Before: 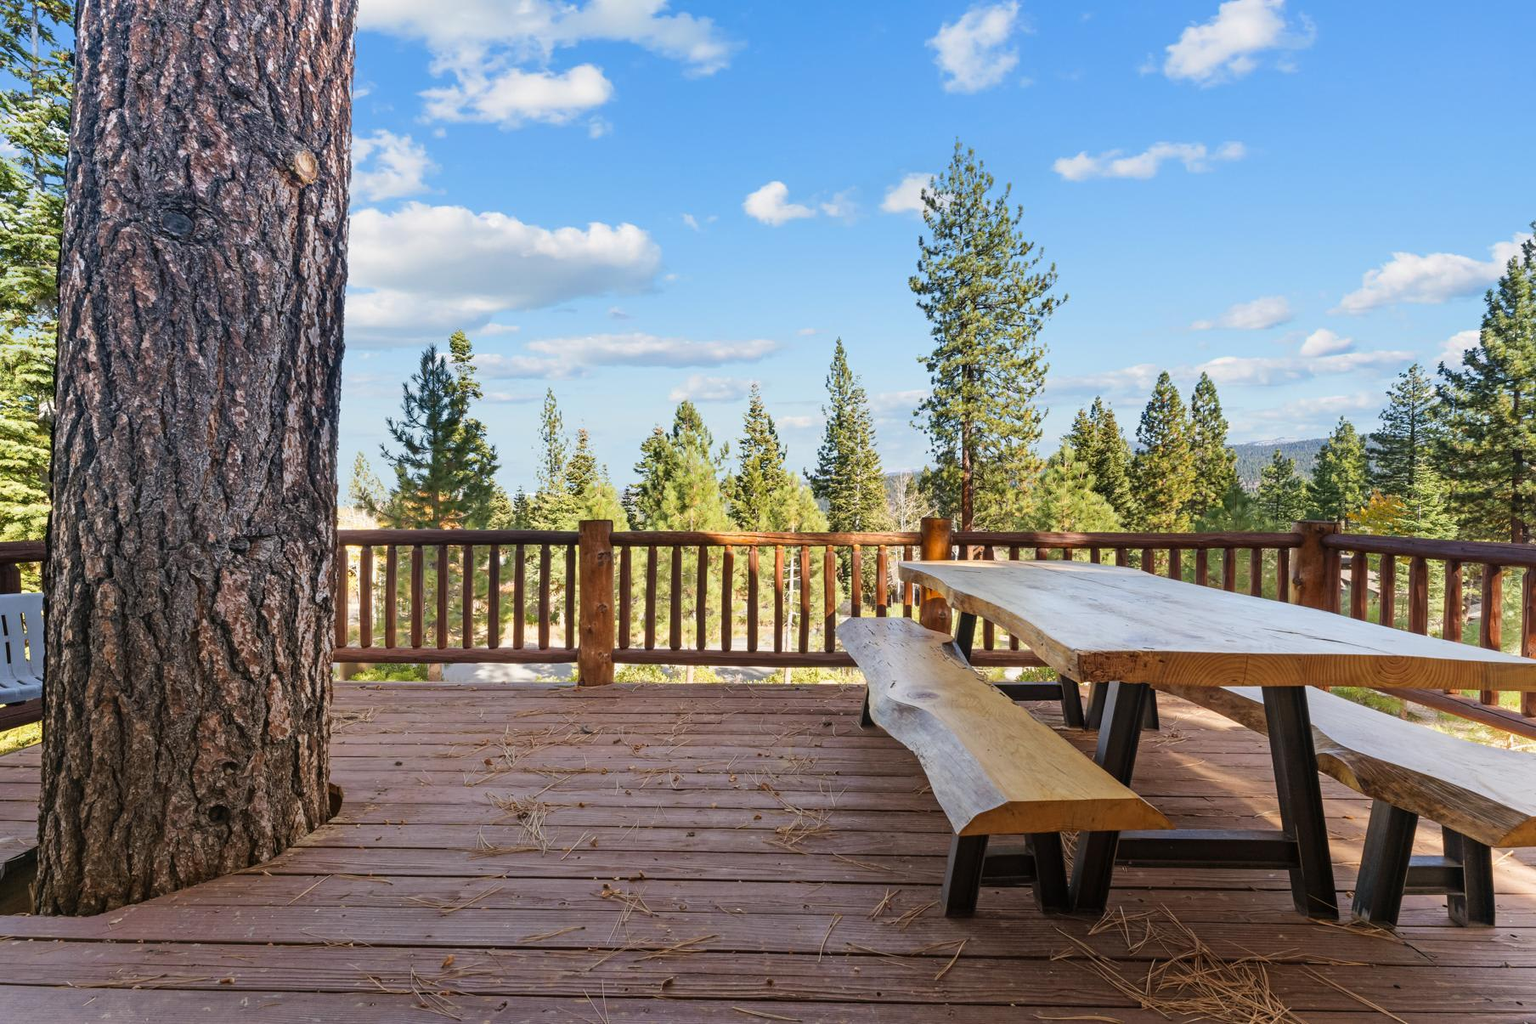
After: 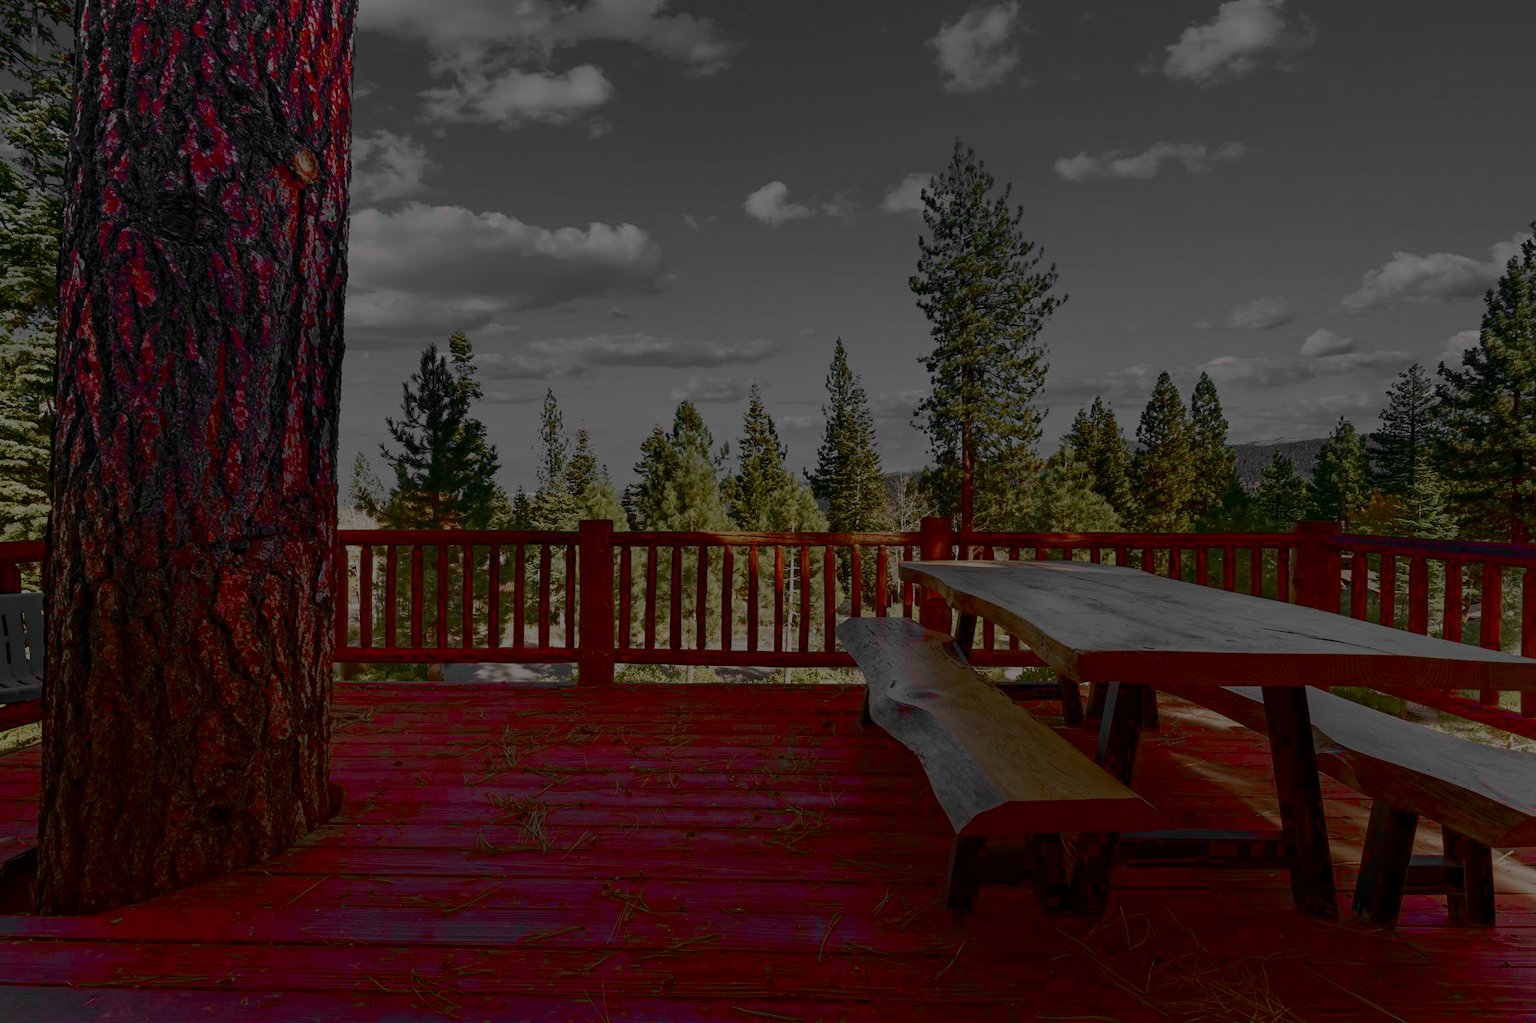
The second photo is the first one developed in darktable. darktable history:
color zones: curves: ch1 [(0, 0.831) (0.08, 0.771) (0.157, 0.268) (0.241, 0.207) (0.562, -0.005) (0.714, -0.013) (0.876, 0.01) (1, 0.831)]
color balance rgb: shadows lift › chroma 1%, shadows lift › hue 113°, highlights gain › chroma 0.2%, highlights gain › hue 333°, perceptual saturation grading › global saturation 20%, perceptual saturation grading › highlights -50%, perceptual saturation grading › shadows 25%, contrast -30%
contrast brightness saturation: brightness -1, saturation 1
